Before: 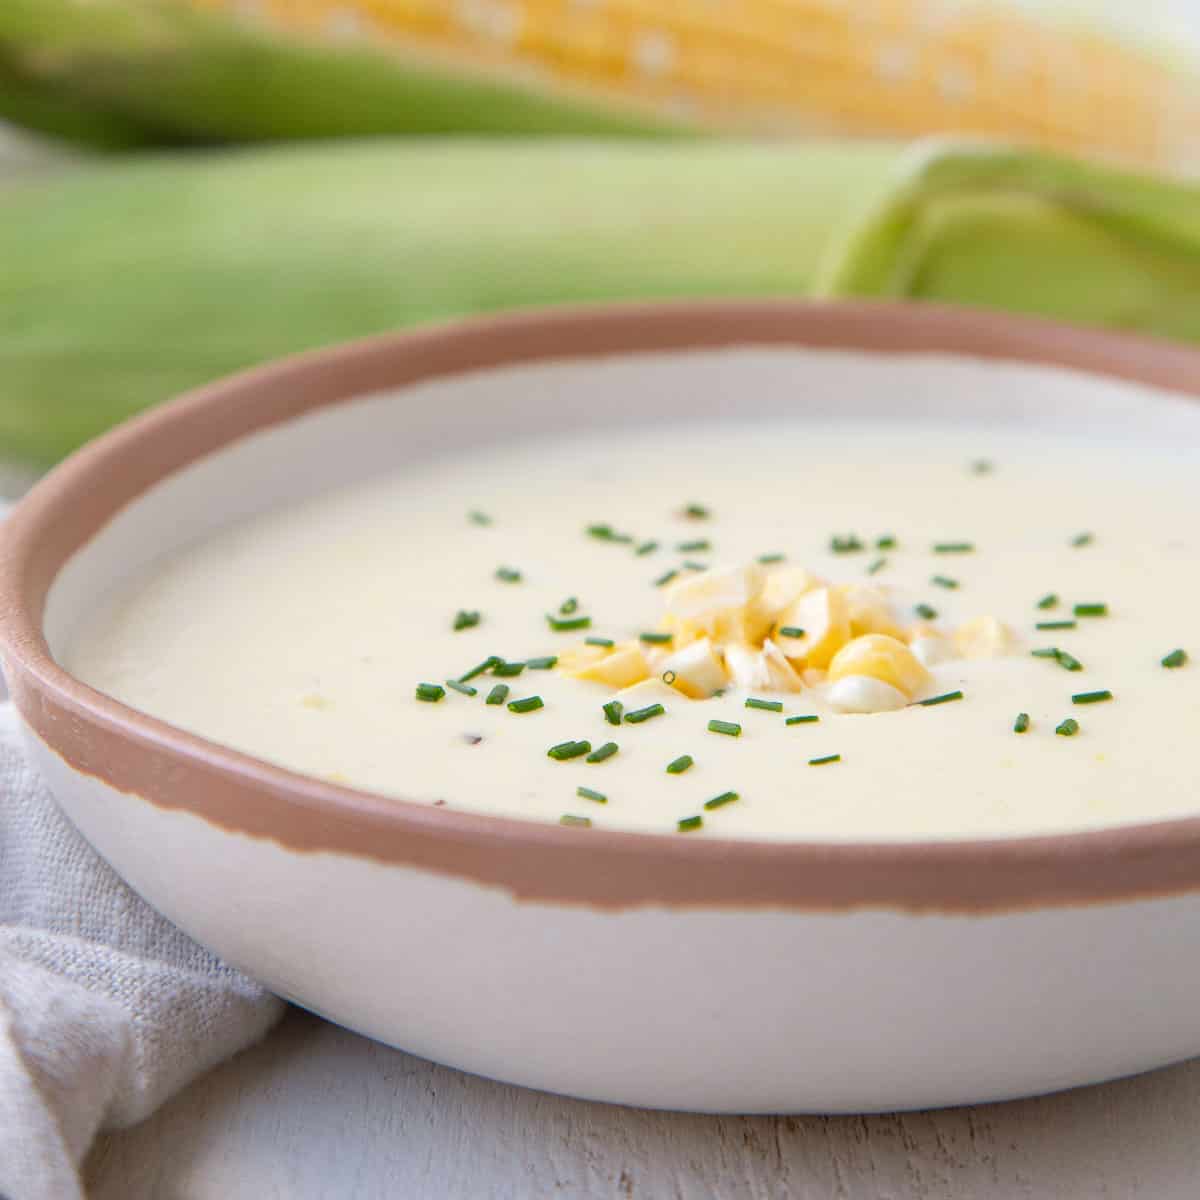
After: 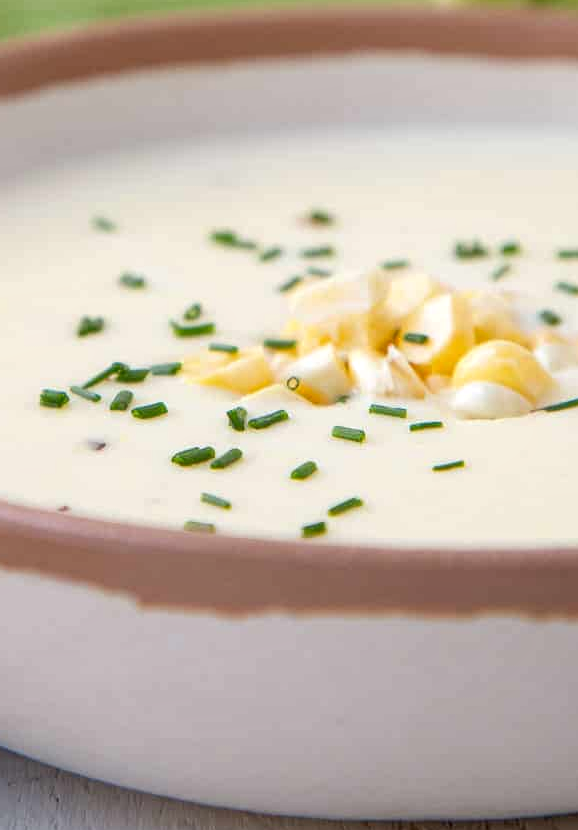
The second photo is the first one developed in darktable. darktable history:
crop: left 31.383%, top 24.555%, right 20.39%, bottom 6.257%
local contrast: on, module defaults
